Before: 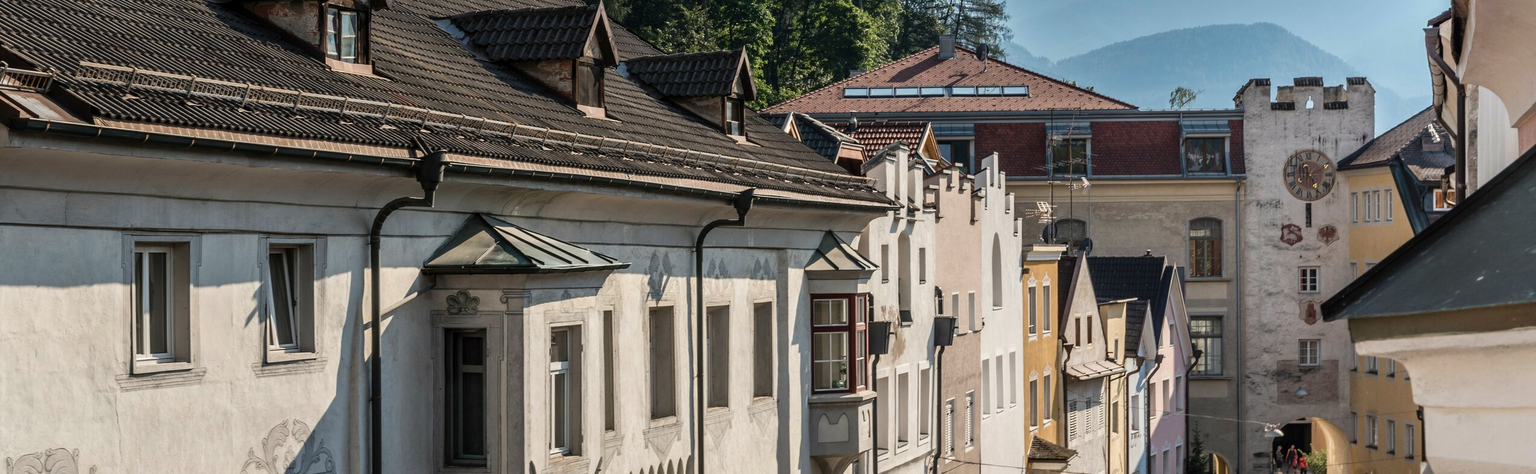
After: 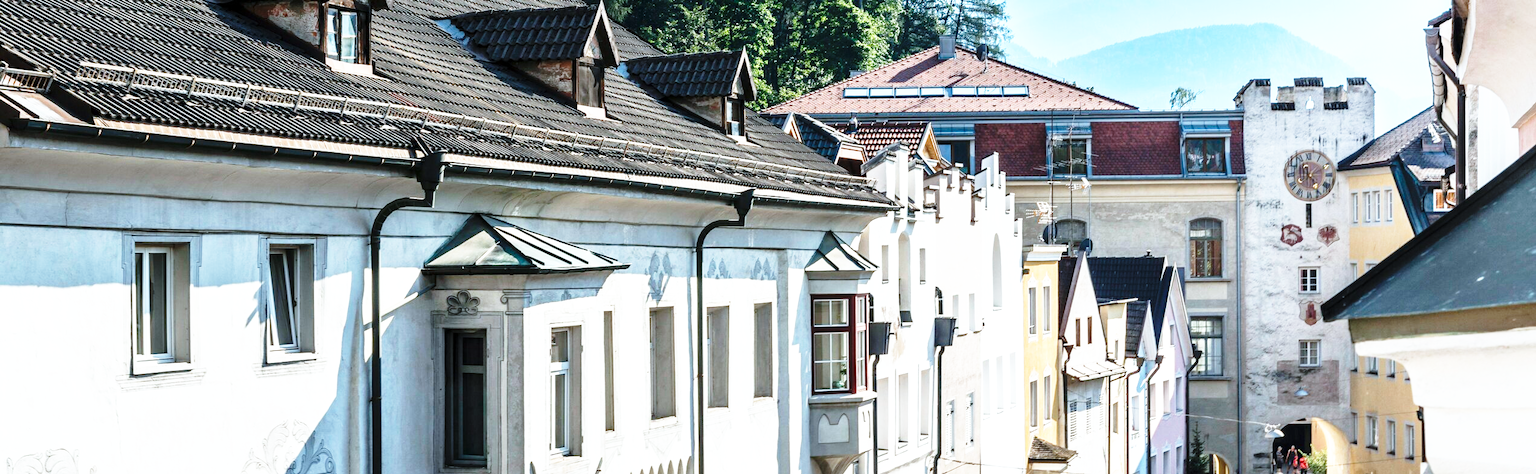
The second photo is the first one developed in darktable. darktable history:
base curve: curves: ch0 [(0, 0) (0.026, 0.03) (0.109, 0.232) (0.351, 0.748) (0.669, 0.968) (1, 1)], preserve colors none
color calibration: illuminant F (fluorescent), F source F9 (Cool White Deluxe 4150 K) – high CRI, x 0.374, y 0.373, temperature 4158.34 K
exposure: exposure 0.669 EV, compensate highlight preservation false
